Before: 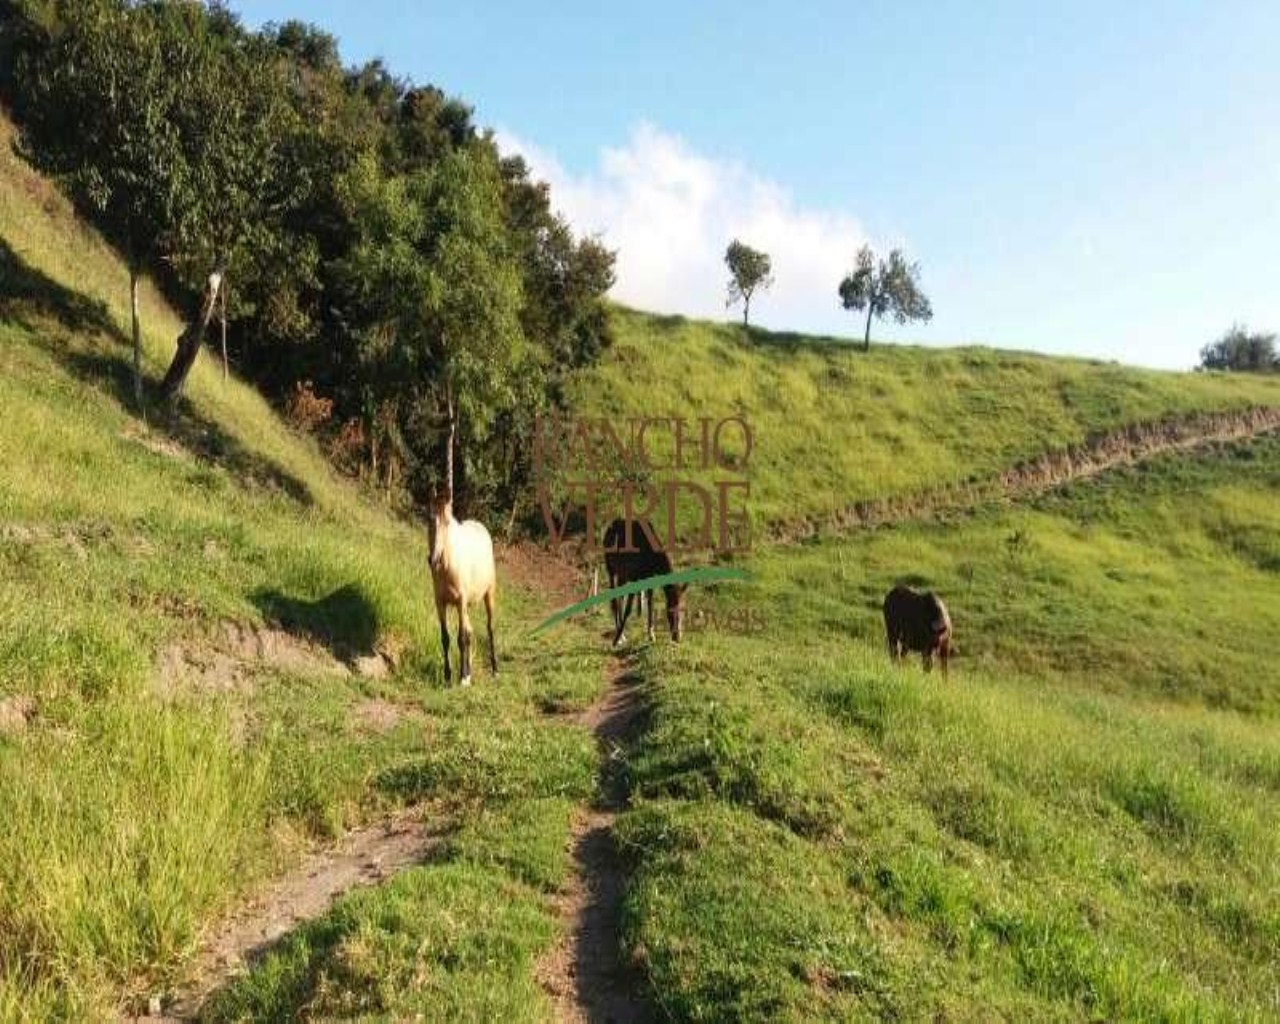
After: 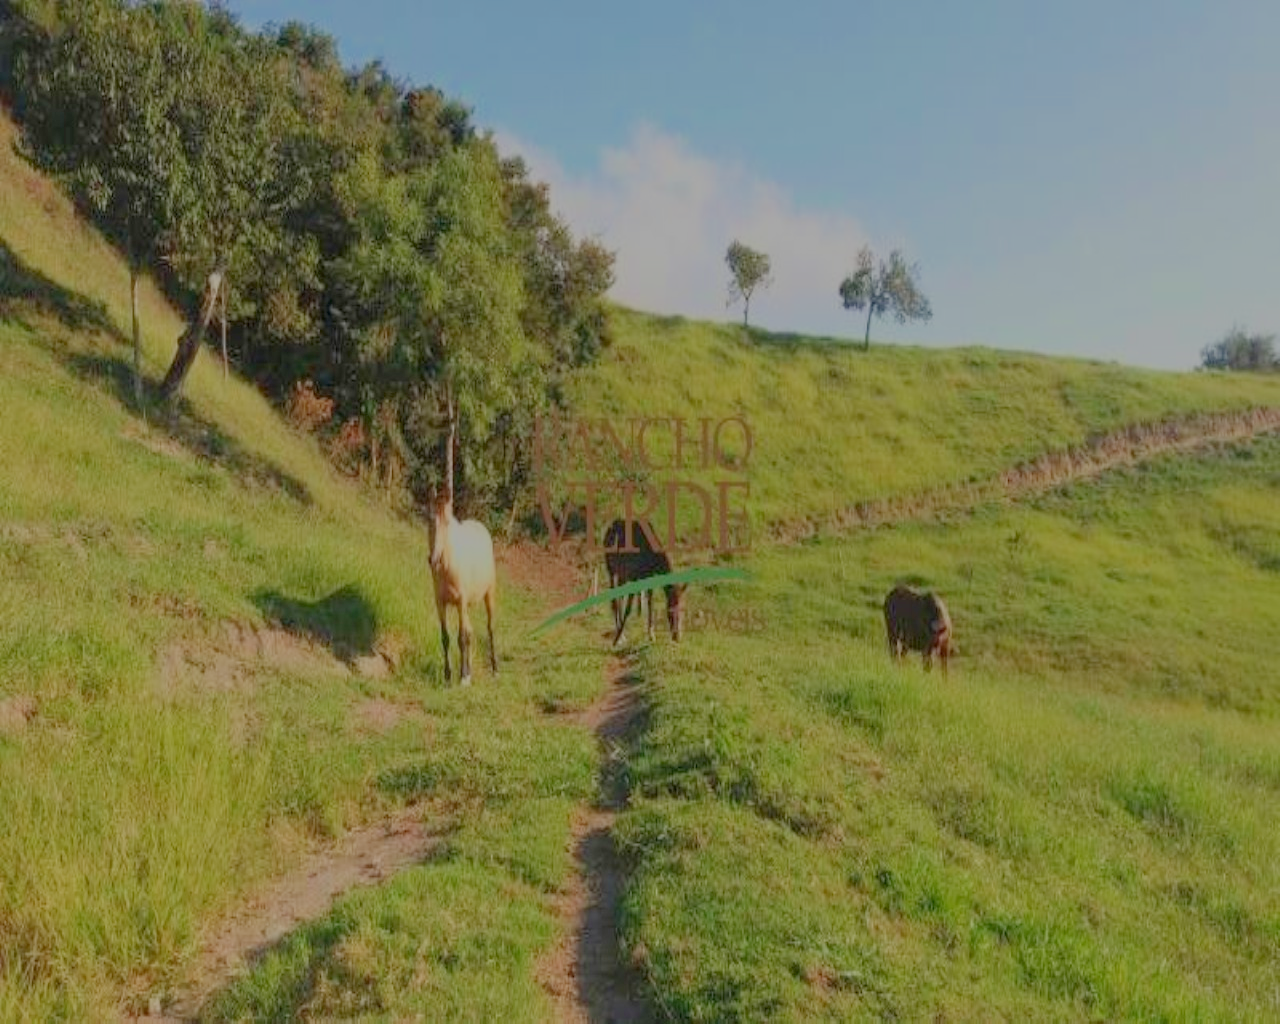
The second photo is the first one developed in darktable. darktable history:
filmic rgb: black relative exposure -14 EV, white relative exposure 8 EV, threshold 3 EV, hardness 3.74, latitude 50%, contrast 0.5, color science v5 (2021), contrast in shadows safe, contrast in highlights safe, enable highlight reconstruction true
white balance: emerald 1
